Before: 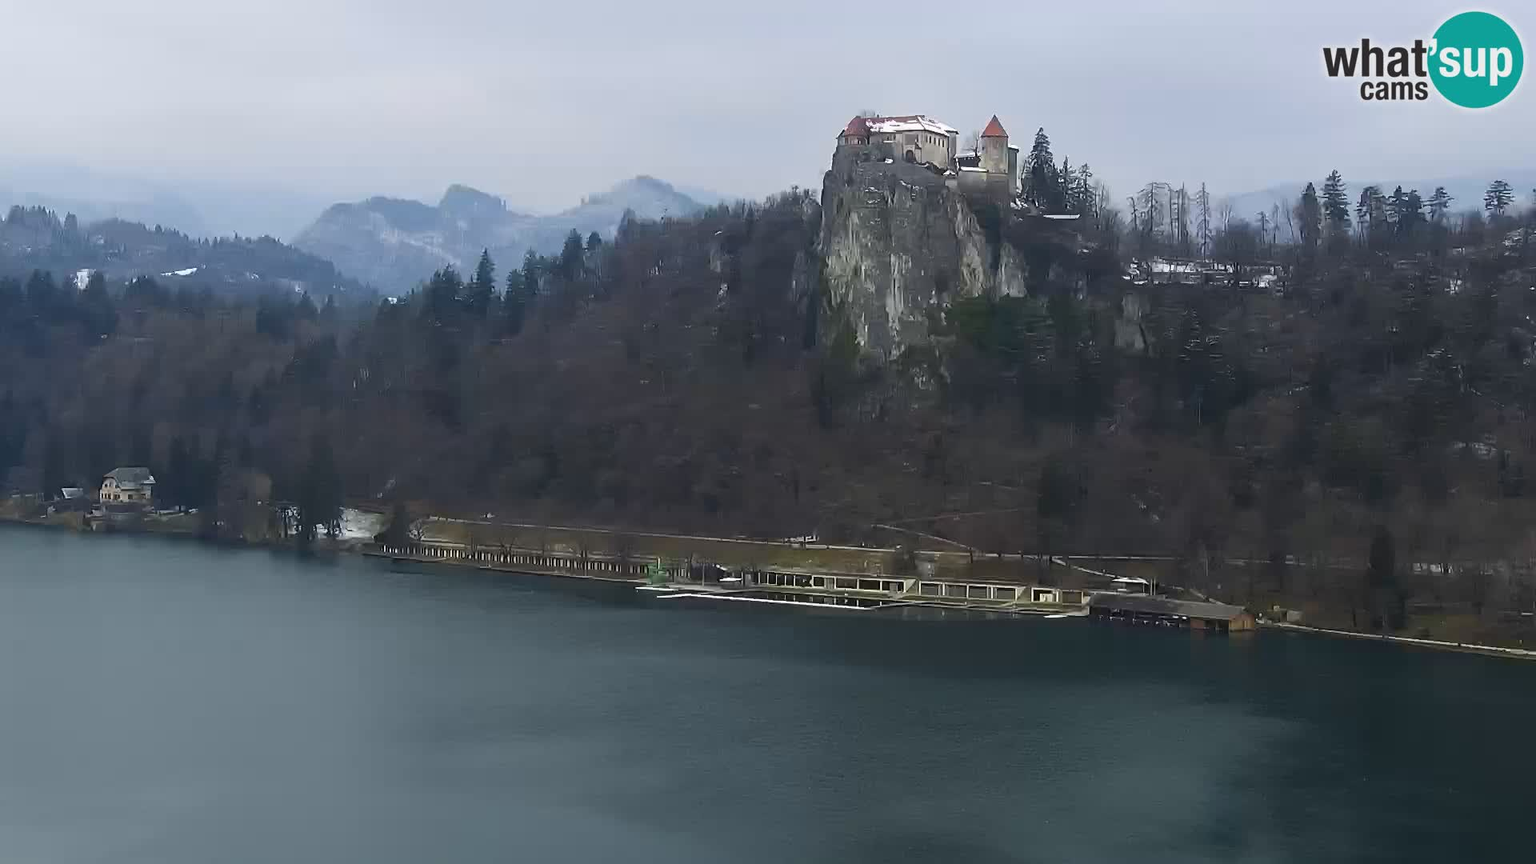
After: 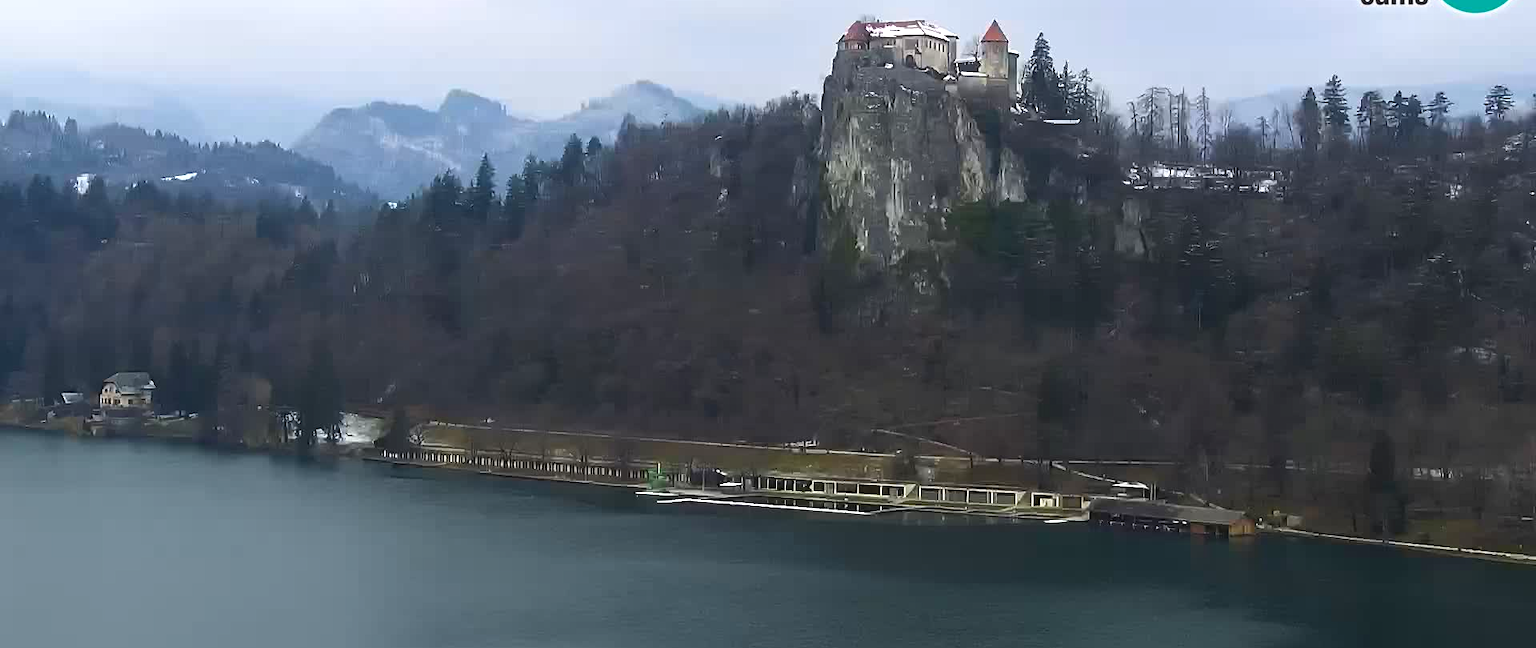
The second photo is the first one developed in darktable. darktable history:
crop: top 11.052%, bottom 13.946%
color balance rgb: perceptual saturation grading › global saturation 10.36%, perceptual brilliance grading › highlights 11.531%, global vibrance 14.501%
